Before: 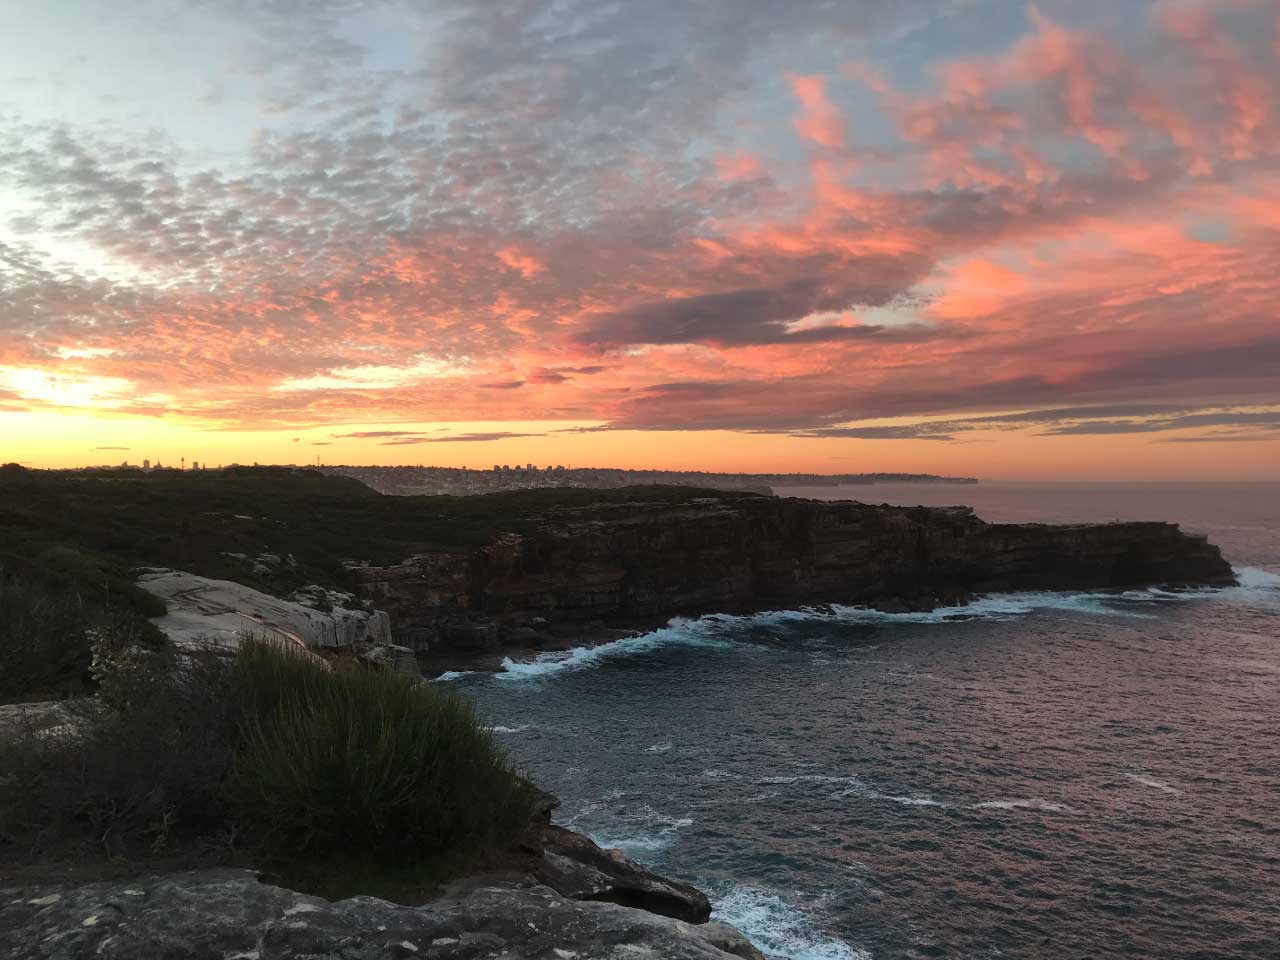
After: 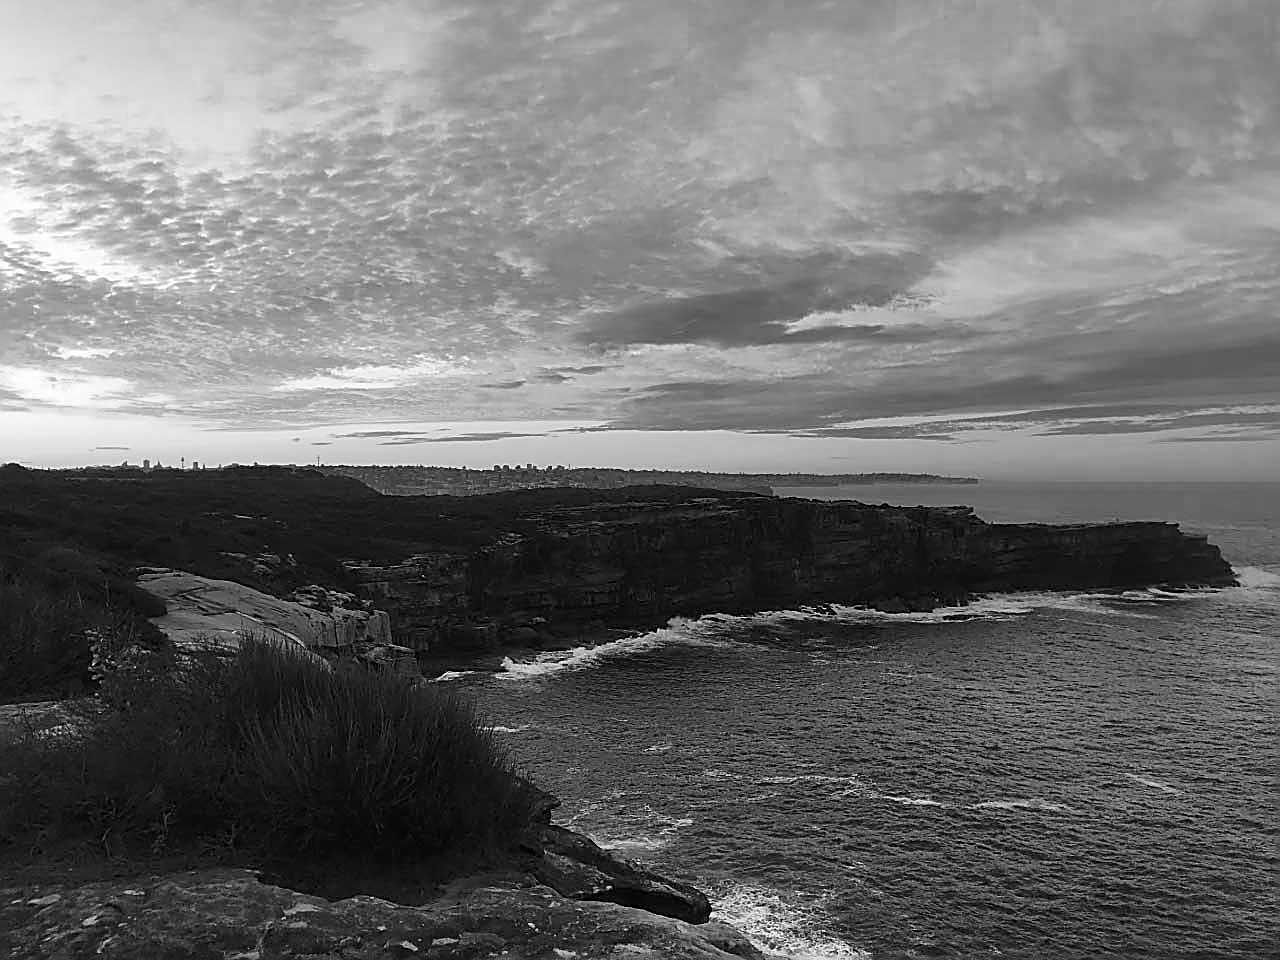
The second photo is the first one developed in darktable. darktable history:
color zones: curves: ch0 [(0, 0.613) (0.01, 0.613) (0.245, 0.448) (0.498, 0.529) (0.642, 0.665) (0.879, 0.777) (0.99, 0.613)]; ch1 [(0, 0) (0.143, 0) (0.286, 0) (0.429, 0) (0.571, 0) (0.714, 0) (0.857, 0)]
sharpen: radius 1.704, amount 1.303
